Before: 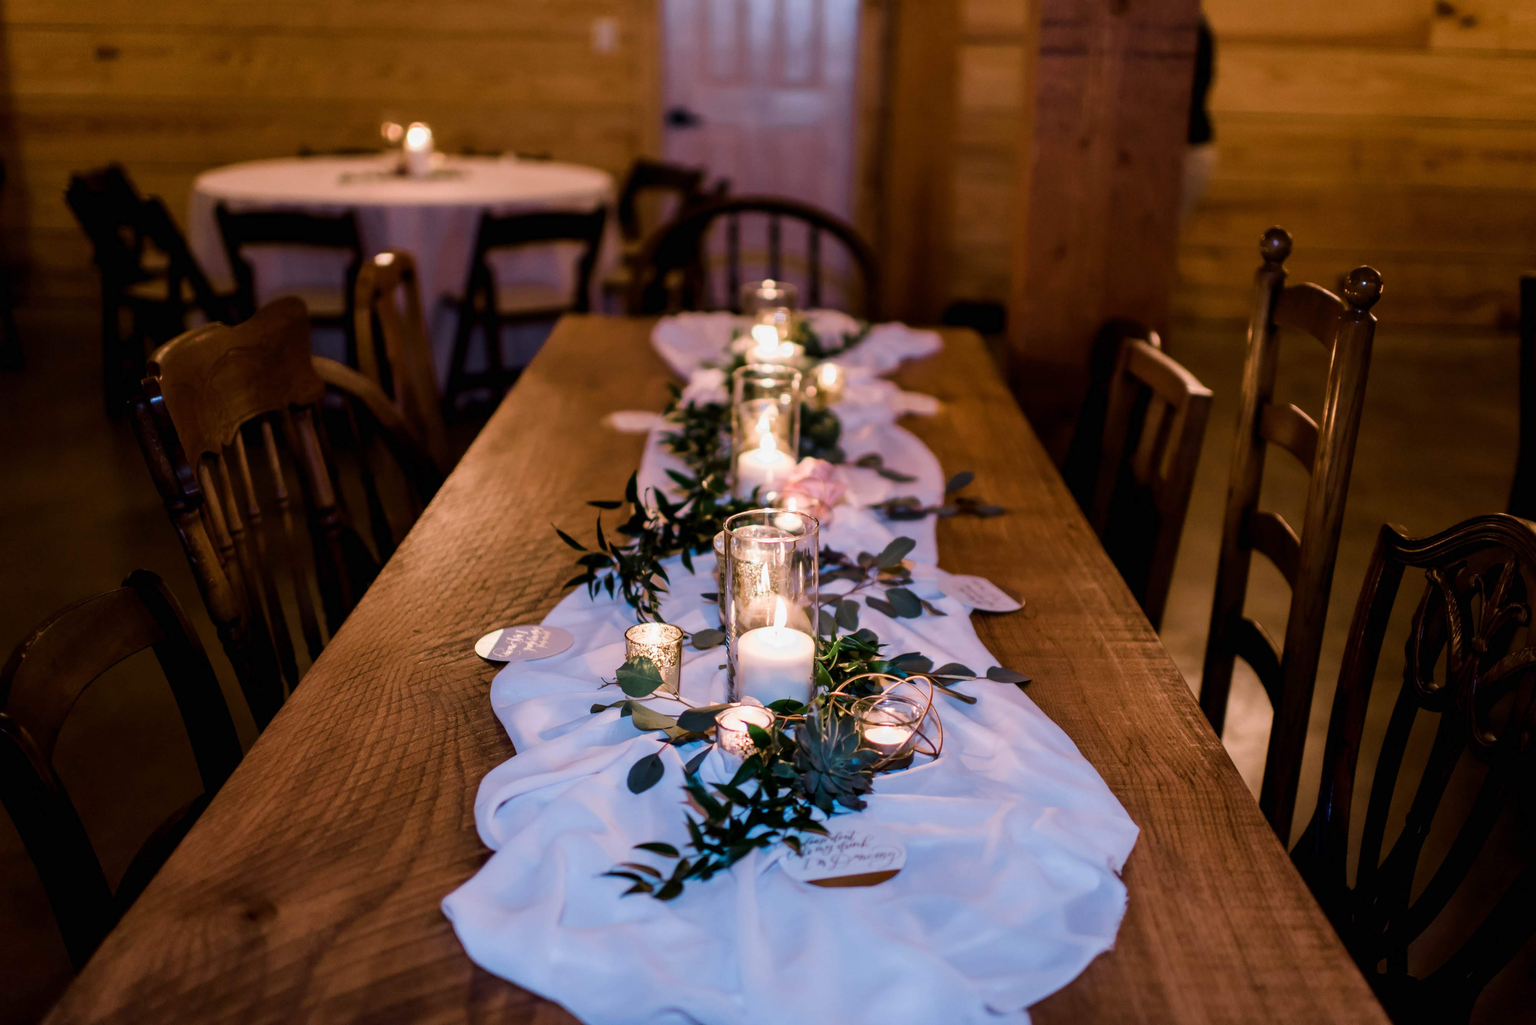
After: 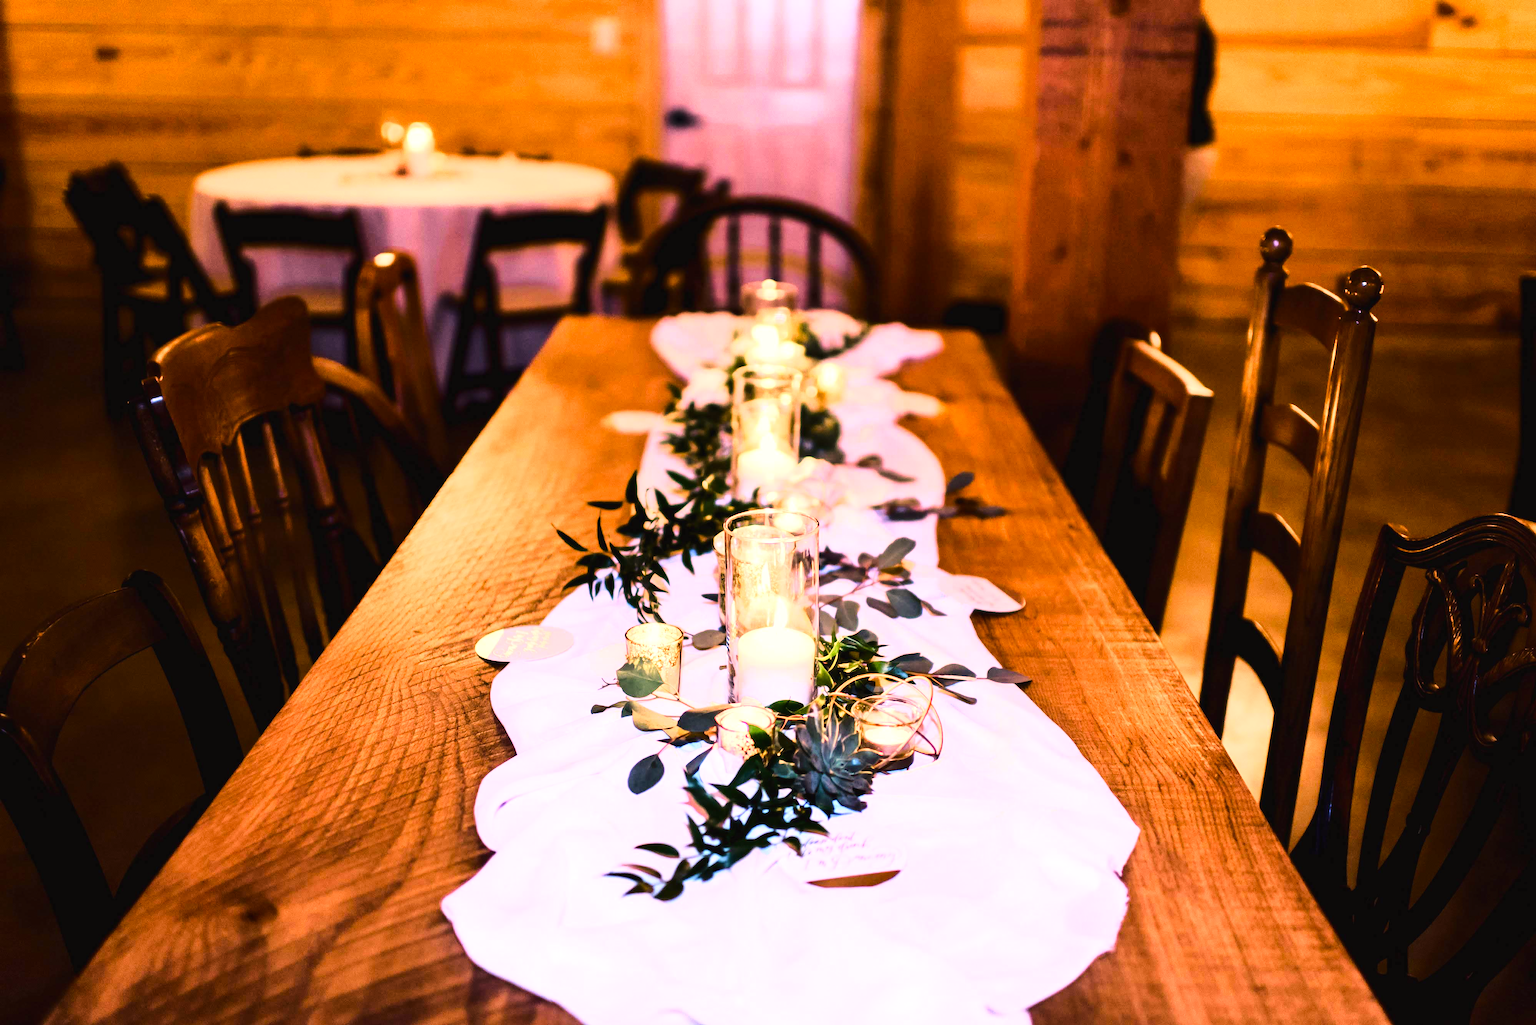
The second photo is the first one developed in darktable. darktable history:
exposure: black level correction -0.002, exposure 1.115 EV, compensate highlight preservation false
base curve: curves: ch0 [(0, 0) (0.028, 0.03) (0.121, 0.232) (0.46, 0.748) (0.859, 0.968) (1, 1)]
color balance rgb: shadows lift › luminance -20%, power › hue 72.24°, highlights gain › luminance 15%, global offset › hue 171.6°, perceptual saturation grading › highlights -30%, perceptual saturation grading › shadows 20%, global vibrance 30%, contrast 10%
color correction: highlights a* 17.88, highlights b* 18.79
